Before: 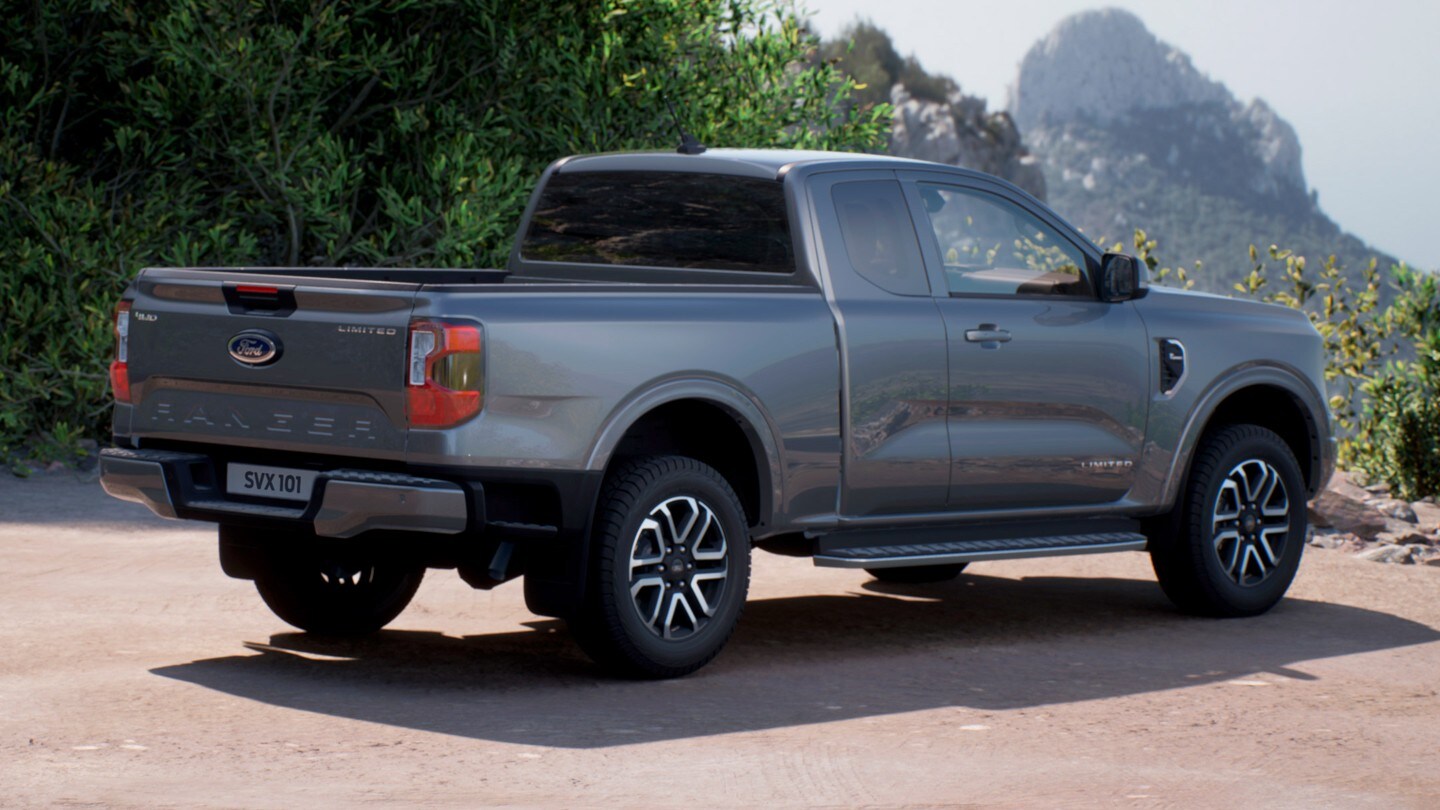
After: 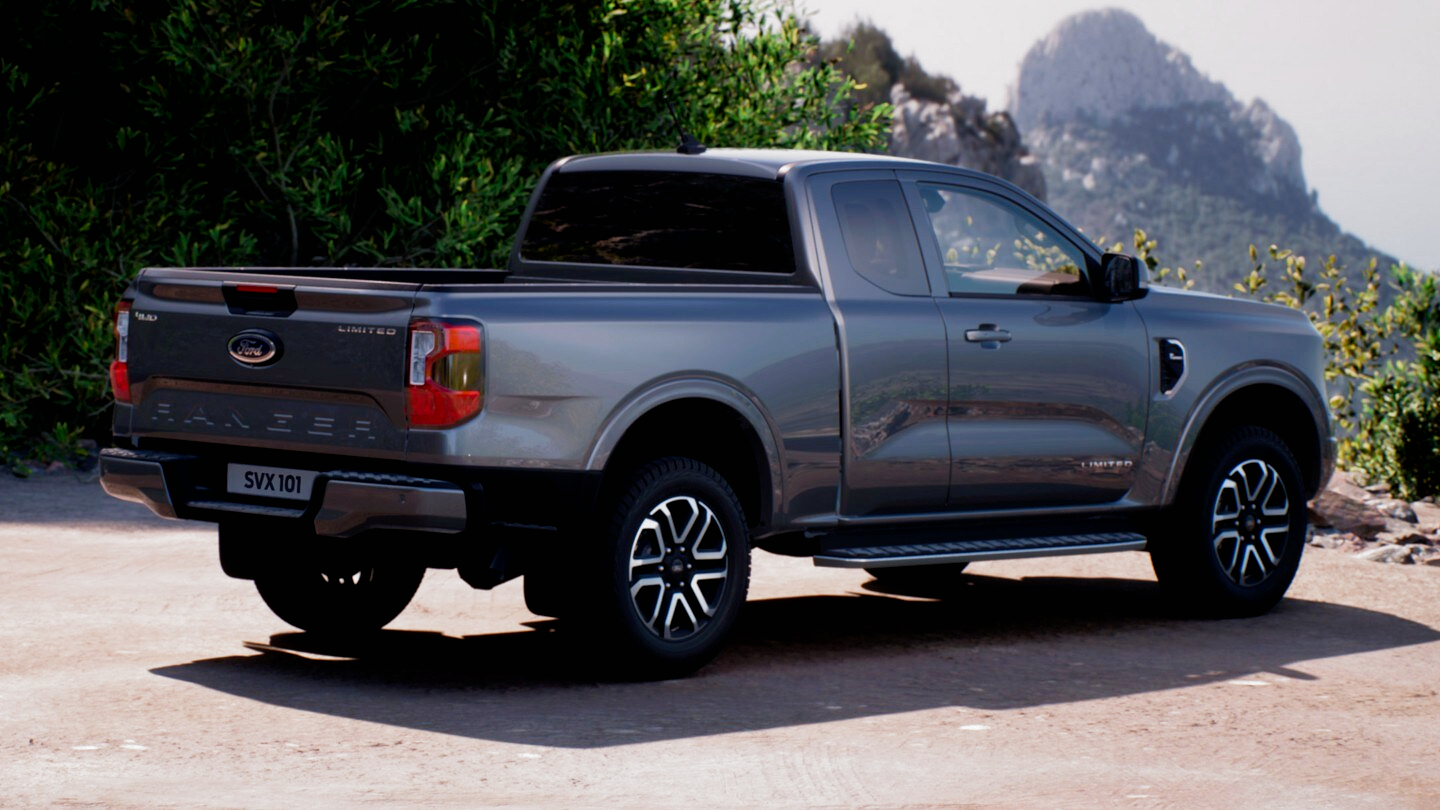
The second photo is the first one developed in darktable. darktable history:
filmic rgb: black relative exposure -8.2 EV, white relative exposure 2.2 EV, threshold 3 EV, hardness 7.11, latitude 75%, contrast 1.325, highlights saturation mix -2%, shadows ↔ highlights balance 30%, preserve chrominance no, color science v5 (2021), contrast in shadows safe, contrast in highlights safe, enable highlight reconstruction true
graduated density: density 0.38 EV, hardness 21%, rotation -6.11°, saturation 32%
